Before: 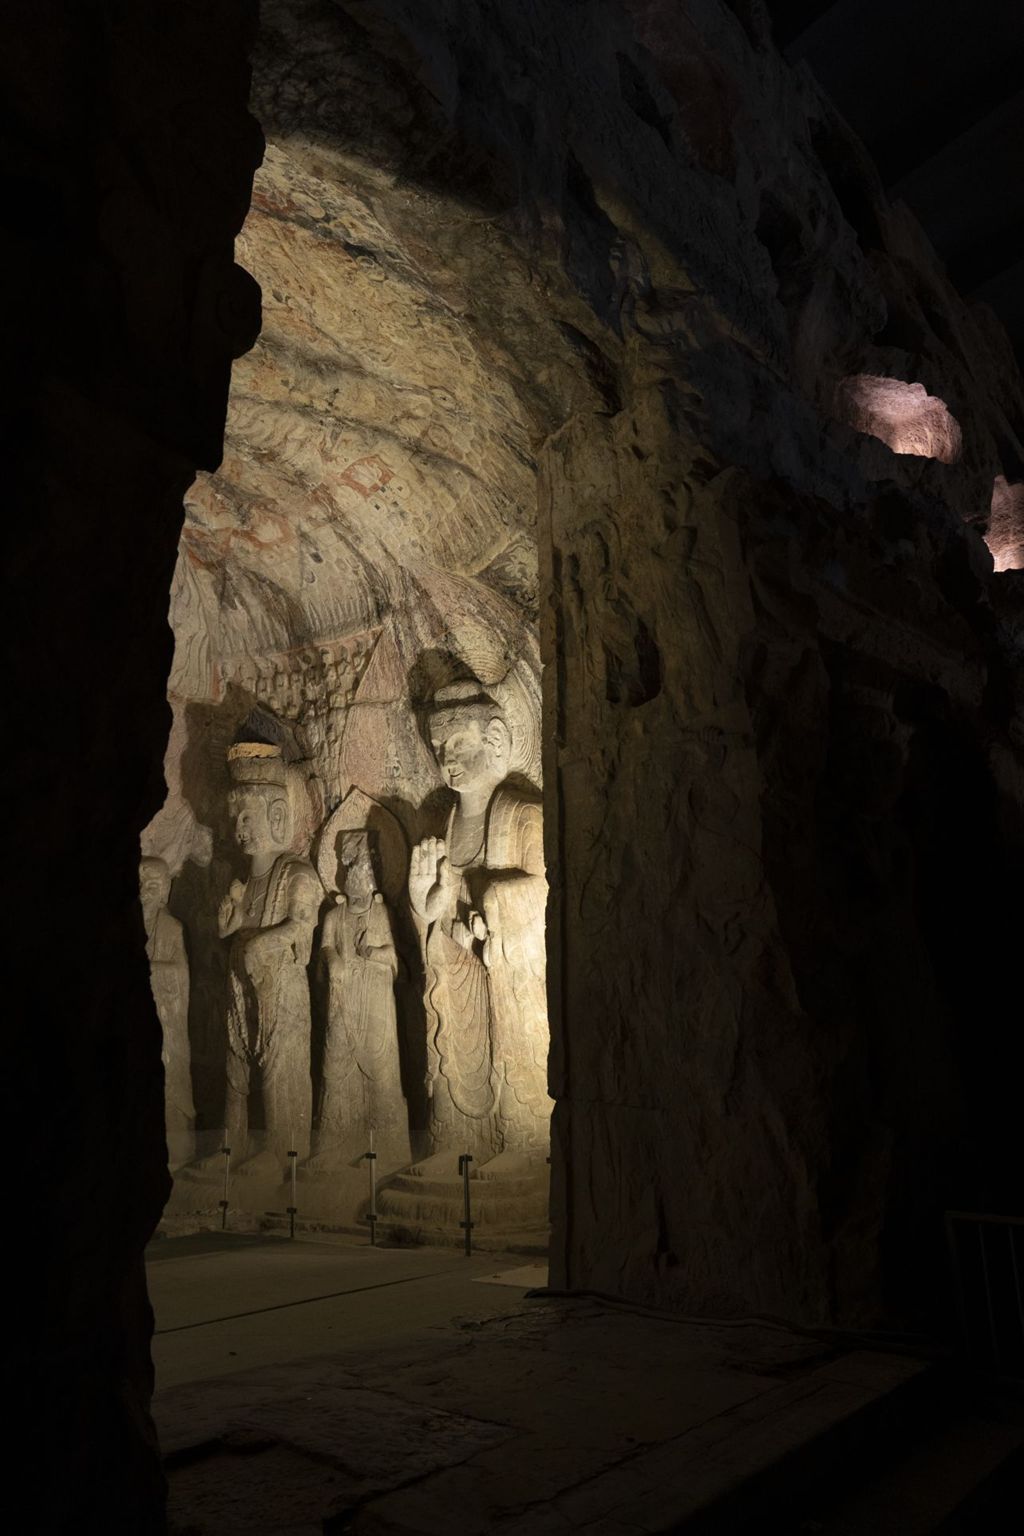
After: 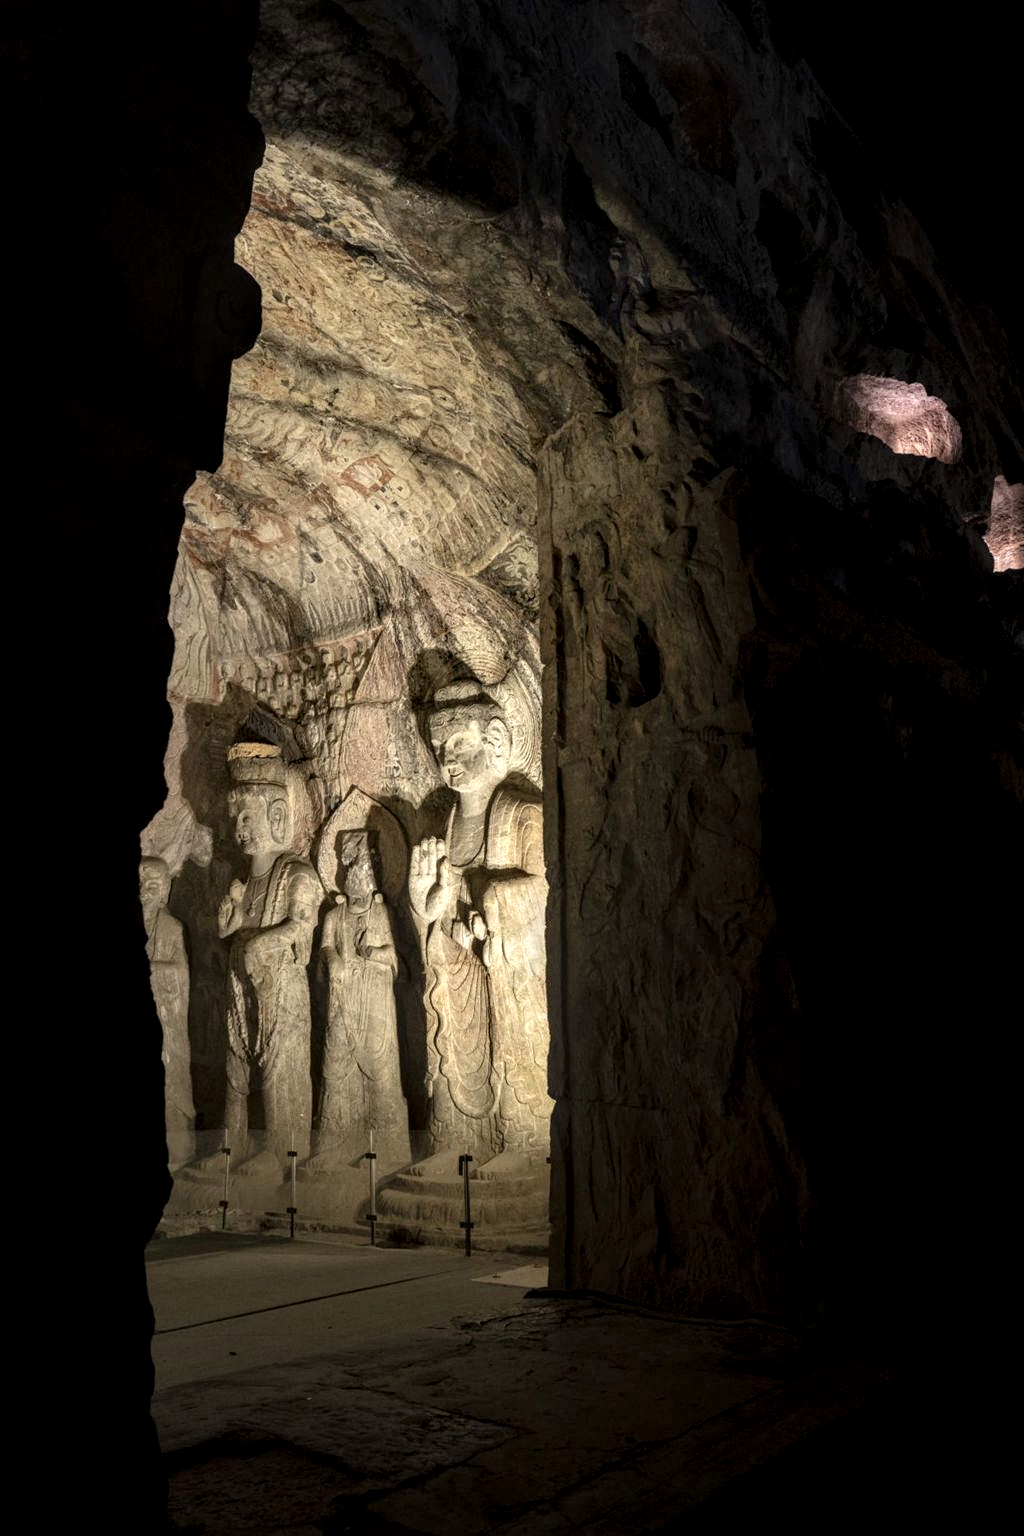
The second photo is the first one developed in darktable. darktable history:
local contrast: highlights 12%, shadows 38%, detail 183%, midtone range 0.471
